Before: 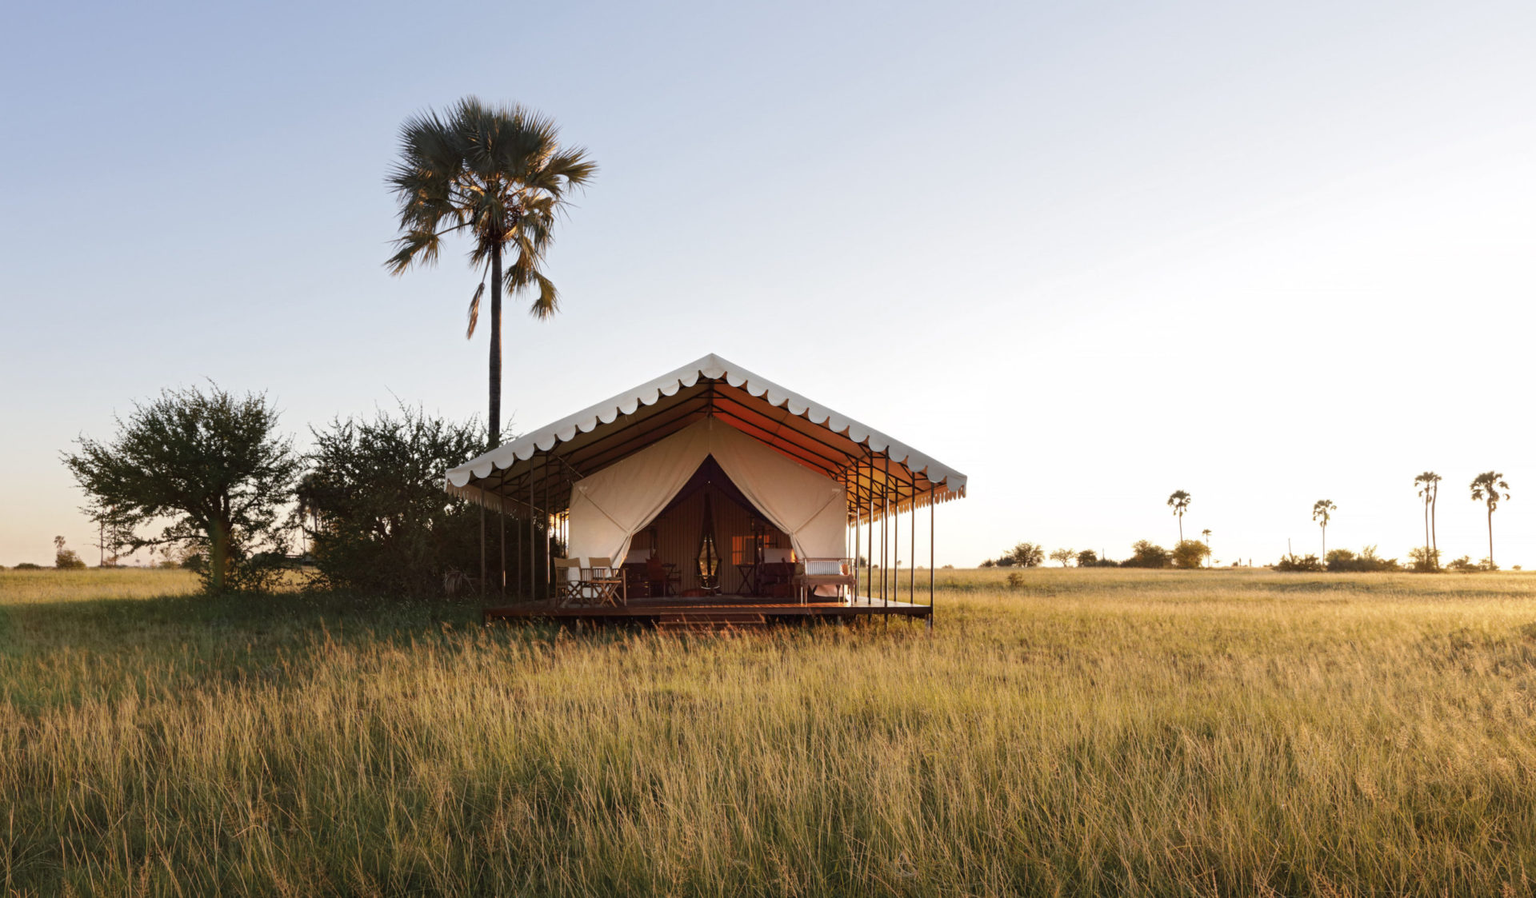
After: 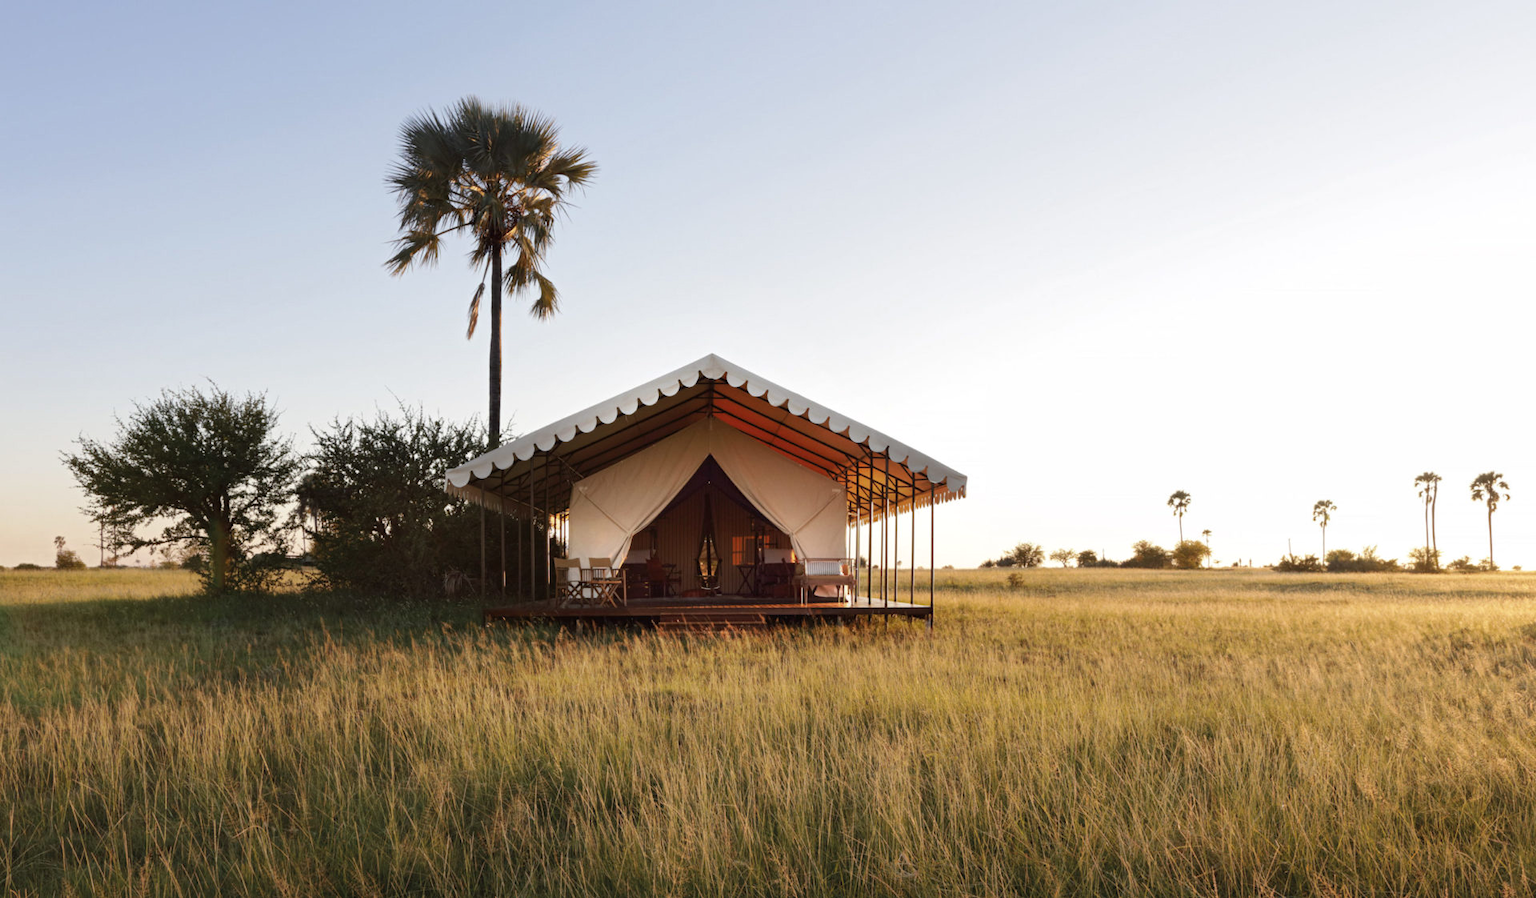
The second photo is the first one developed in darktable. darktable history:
tone equalizer: mask exposure compensation -0.491 EV
